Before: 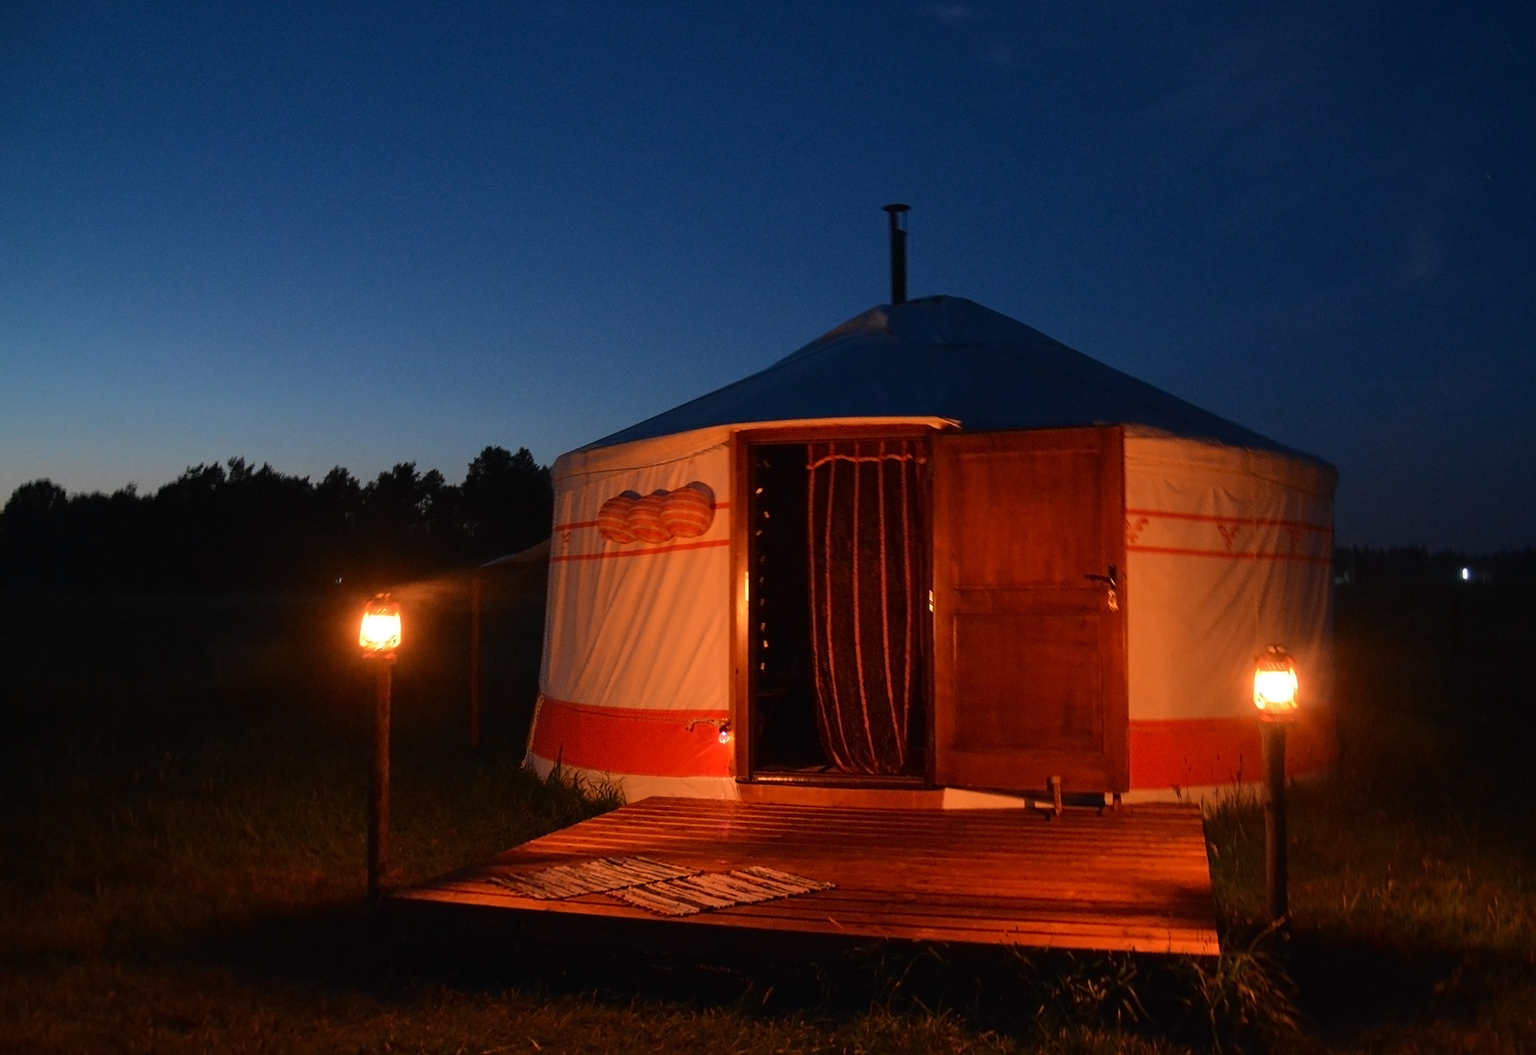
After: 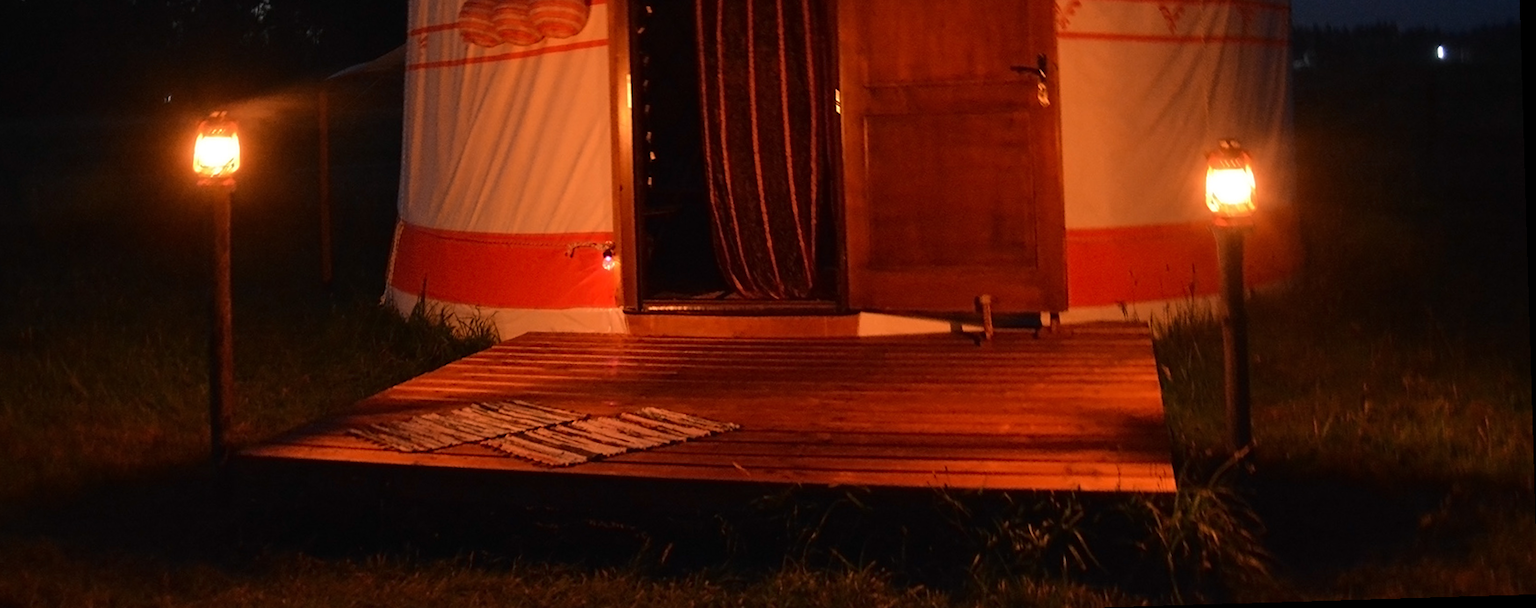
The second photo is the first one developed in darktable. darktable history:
crop and rotate: left 13.306%, top 48.129%, bottom 2.928%
rotate and perspective: rotation -1.75°, automatic cropping off
